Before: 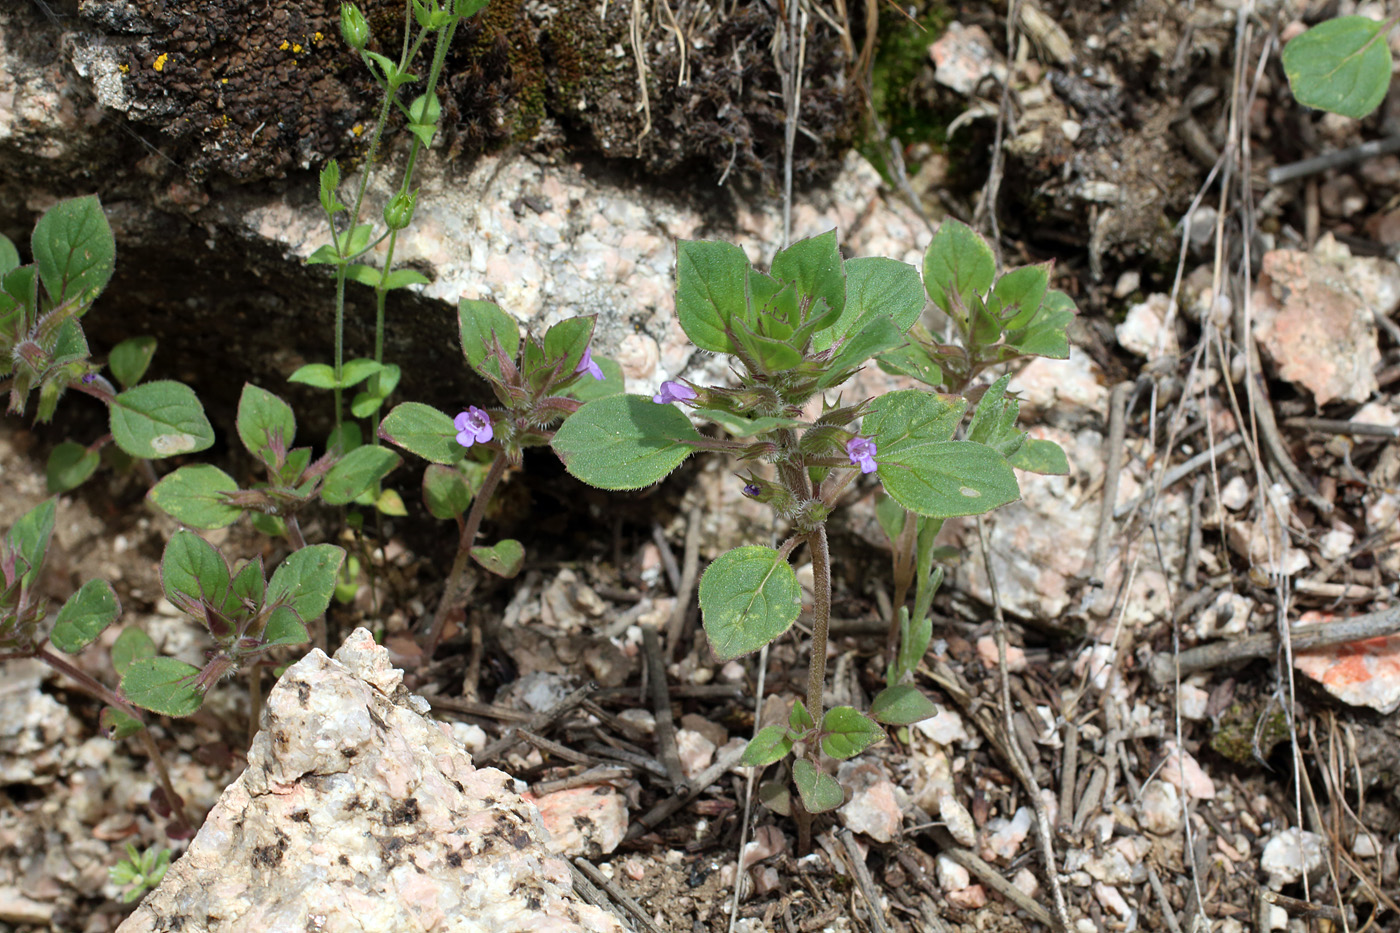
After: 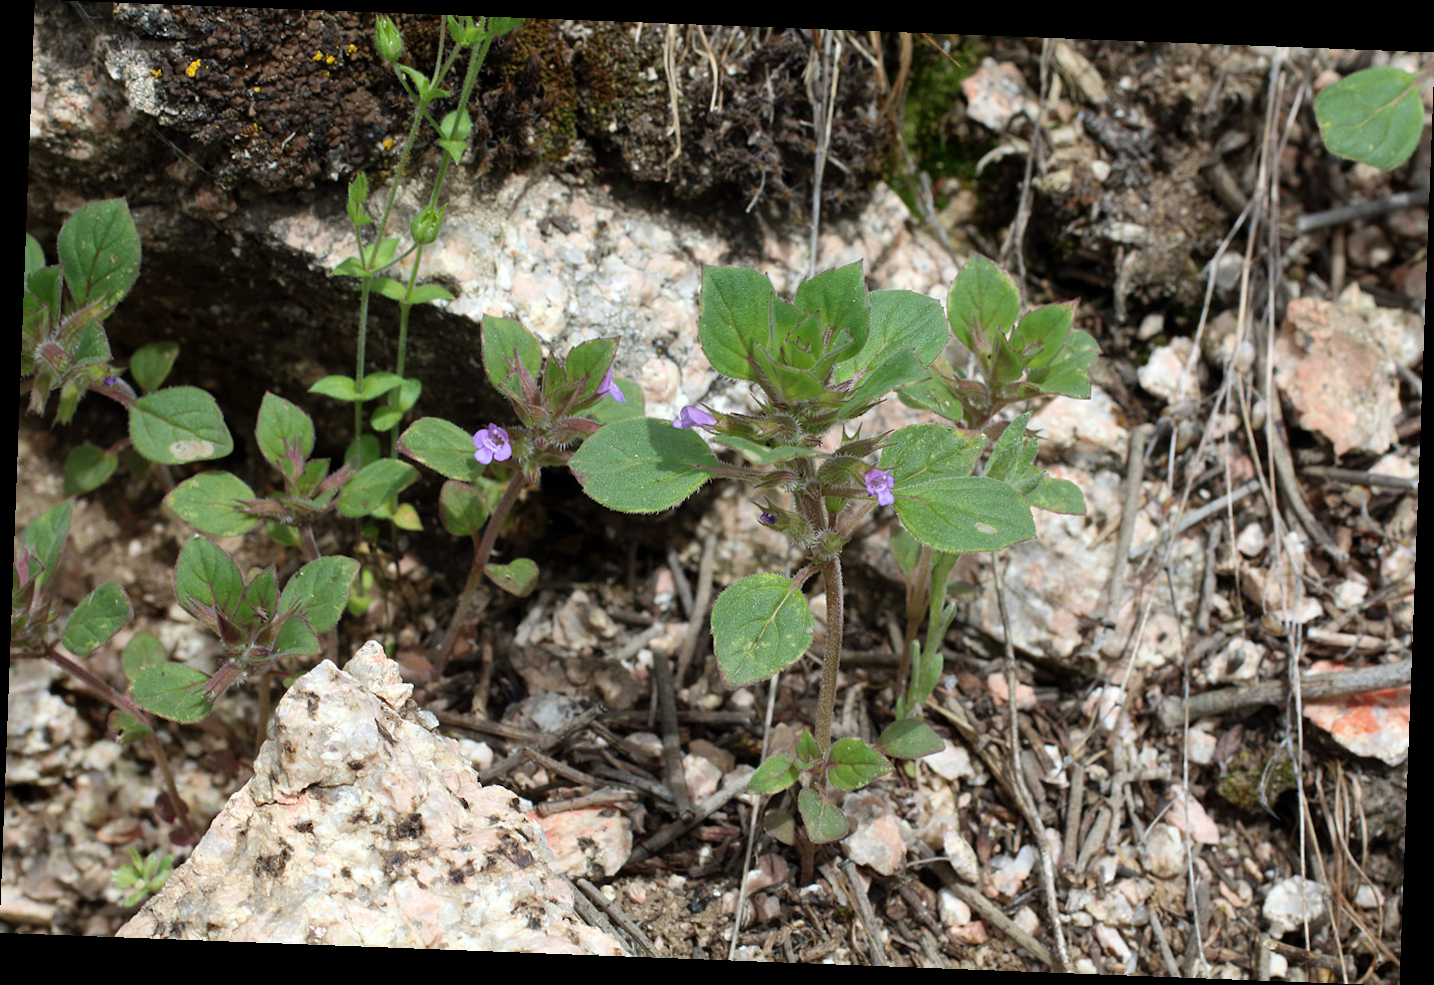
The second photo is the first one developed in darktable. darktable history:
rotate and perspective: rotation 2.17°, automatic cropping off
white balance: emerald 1
